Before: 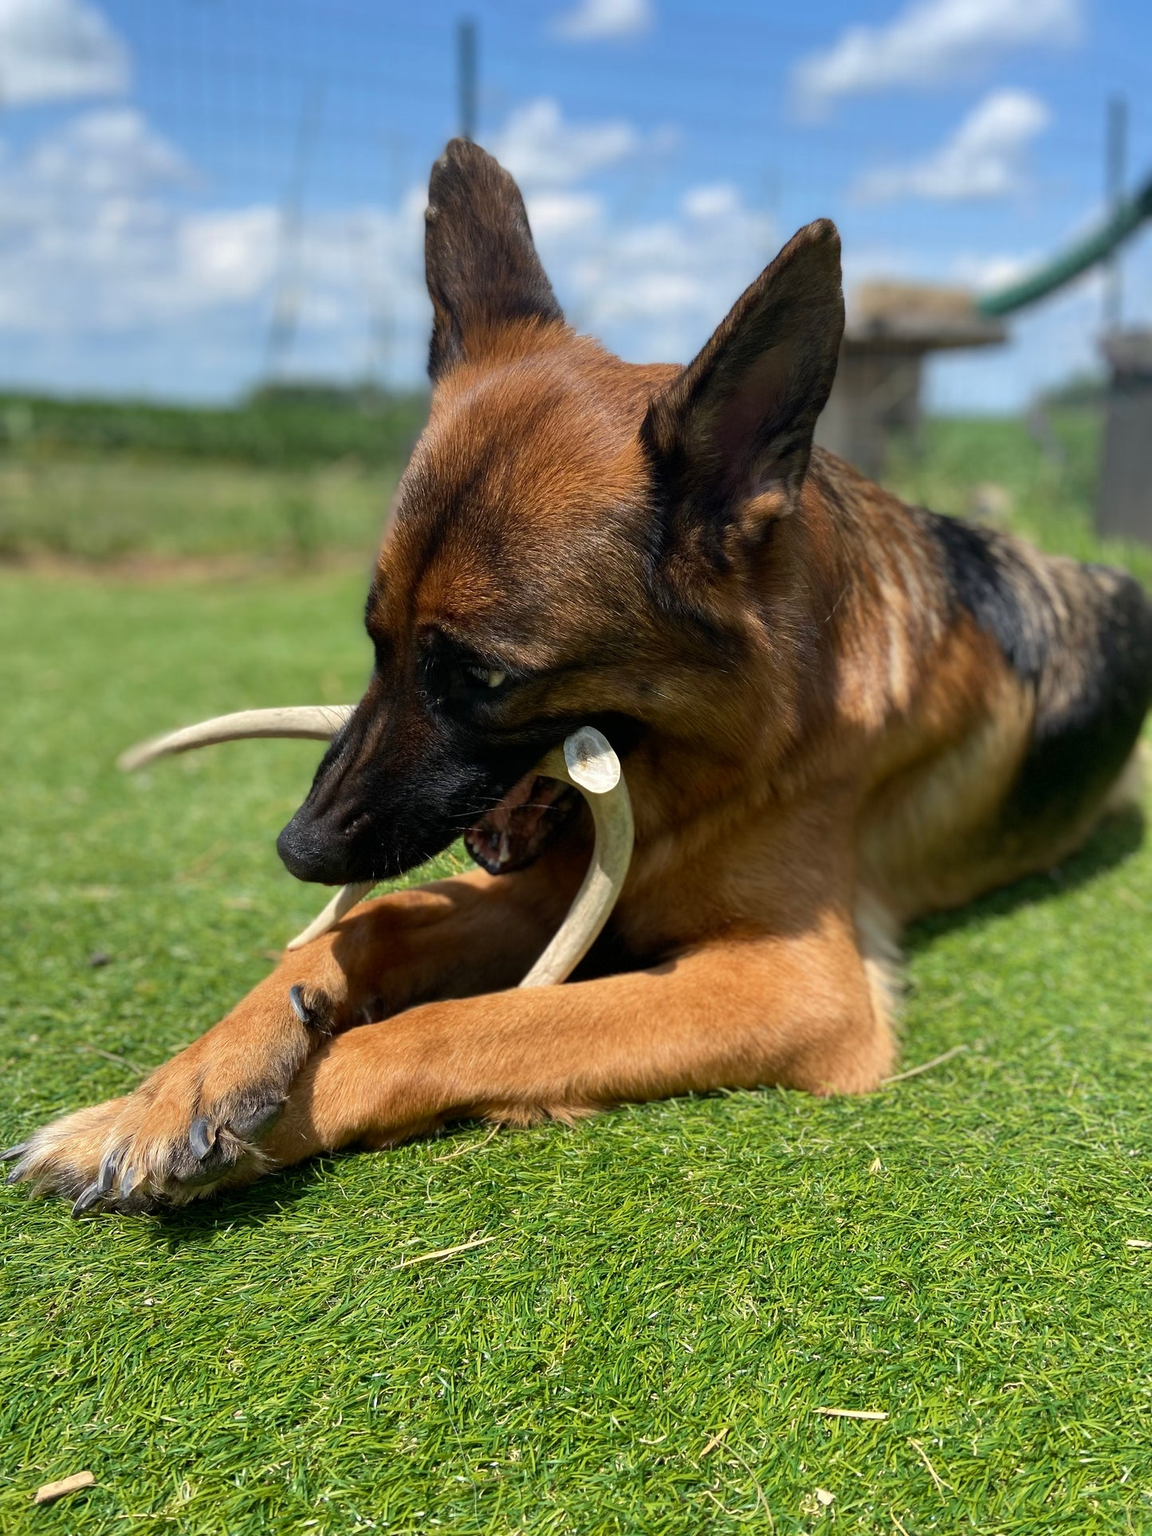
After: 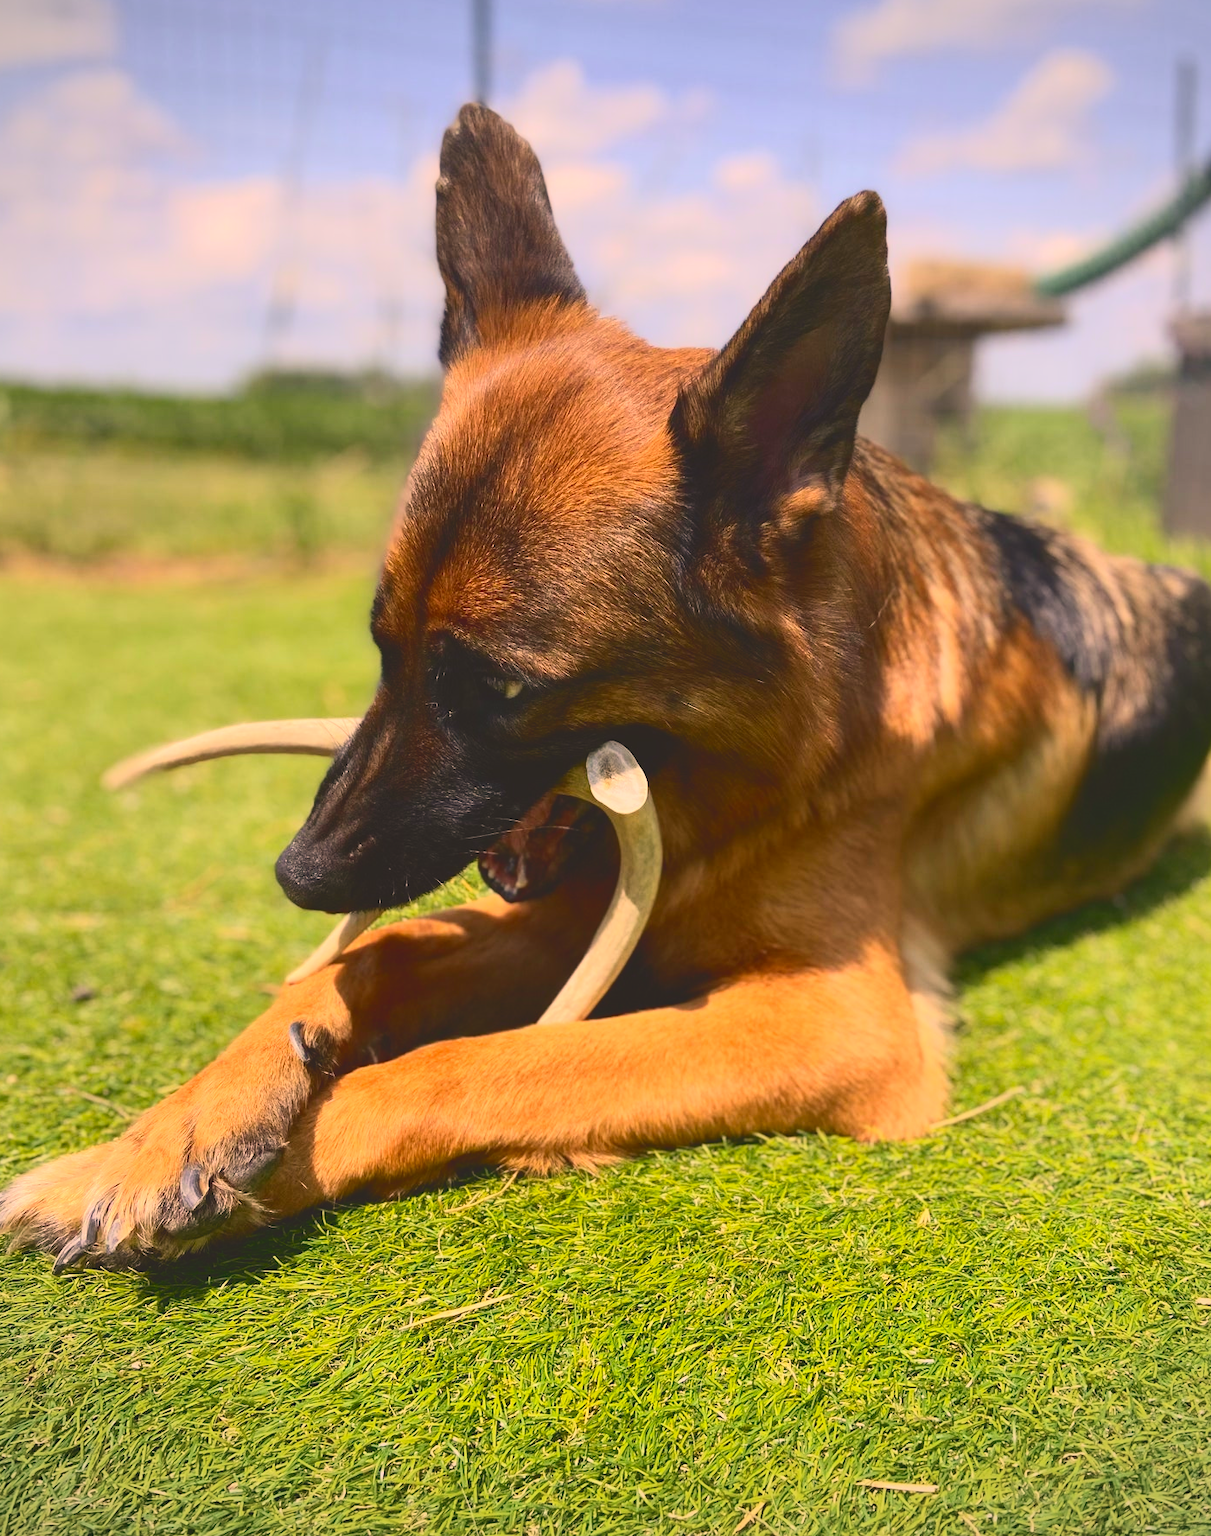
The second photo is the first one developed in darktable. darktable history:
vignetting: fall-off start 100.42%, fall-off radius 71.38%, width/height ratio 1.174, unbound false
exposure: exposure 0.6 EV, compensate highlight preservation false
levels: levels [0, 0.476, 0.951]
color correction: highlights a* 17.61, highlights b* 18.57
tone curve: curves: ch0 [(0, 0.148) (0.191, 0.225) (0.712, 0.695) (0.864, 0.797) (1, 0.839)], color space Lab, independent channels, preserve colors none
crop: left 2.054%, top 2.843%, right 0.911%, bottom 4.941%
